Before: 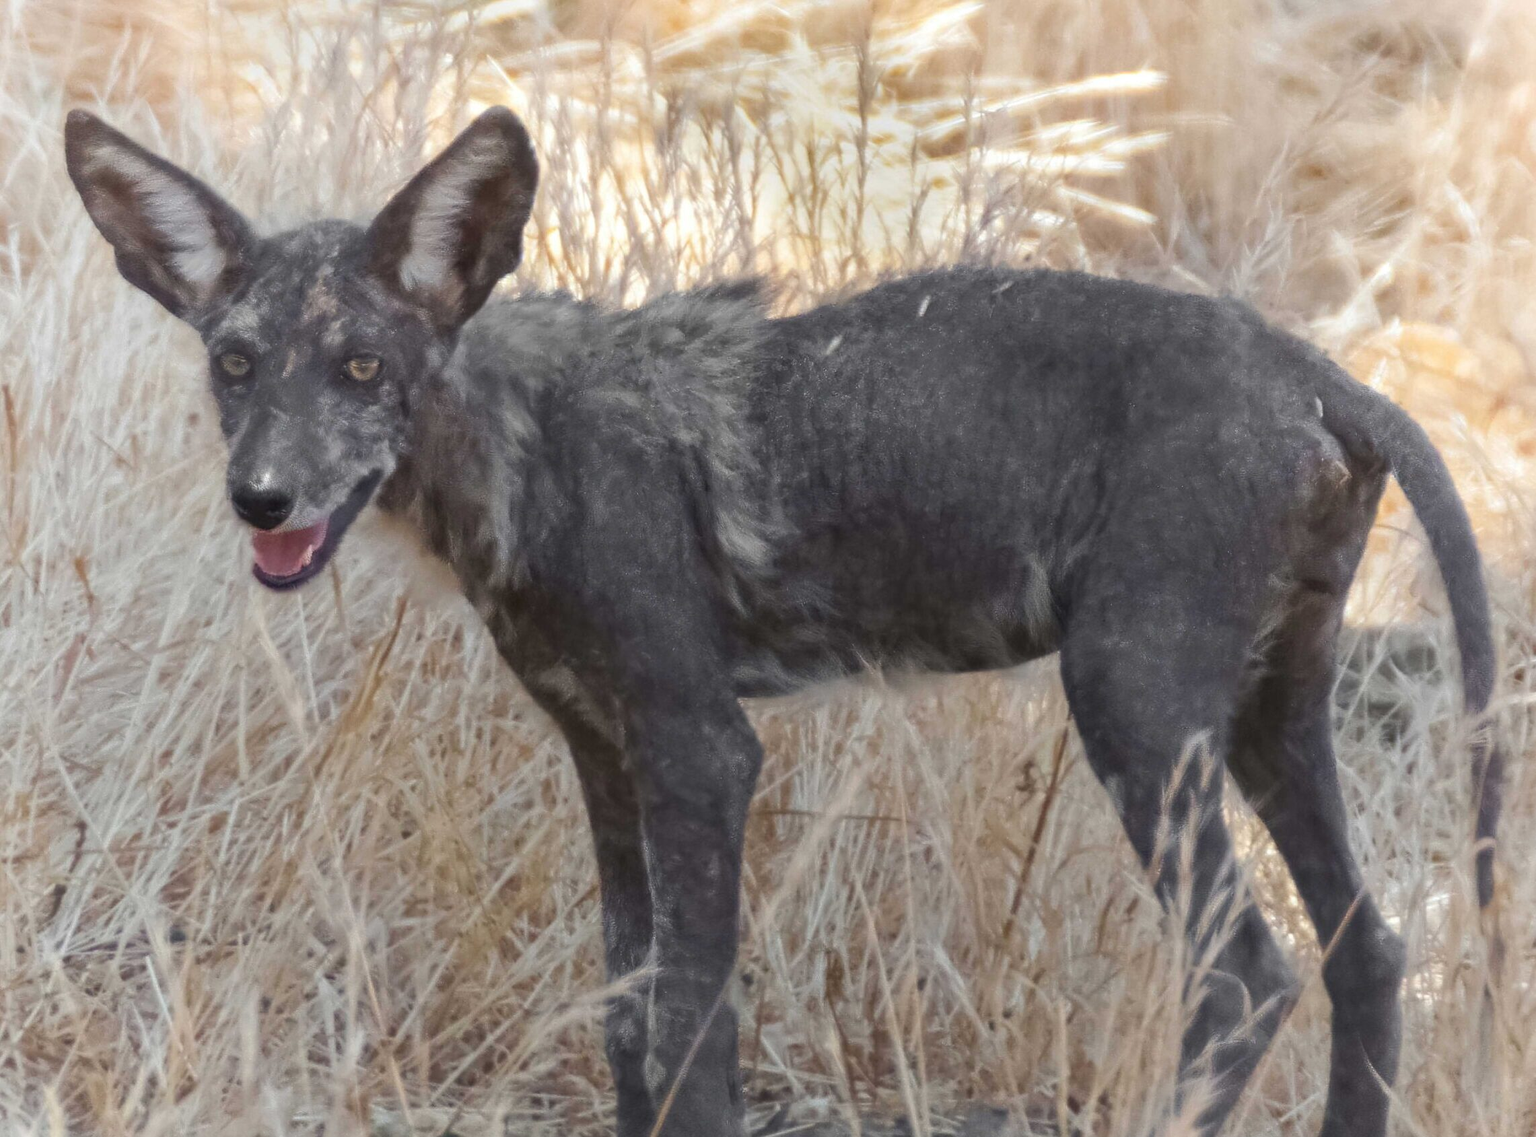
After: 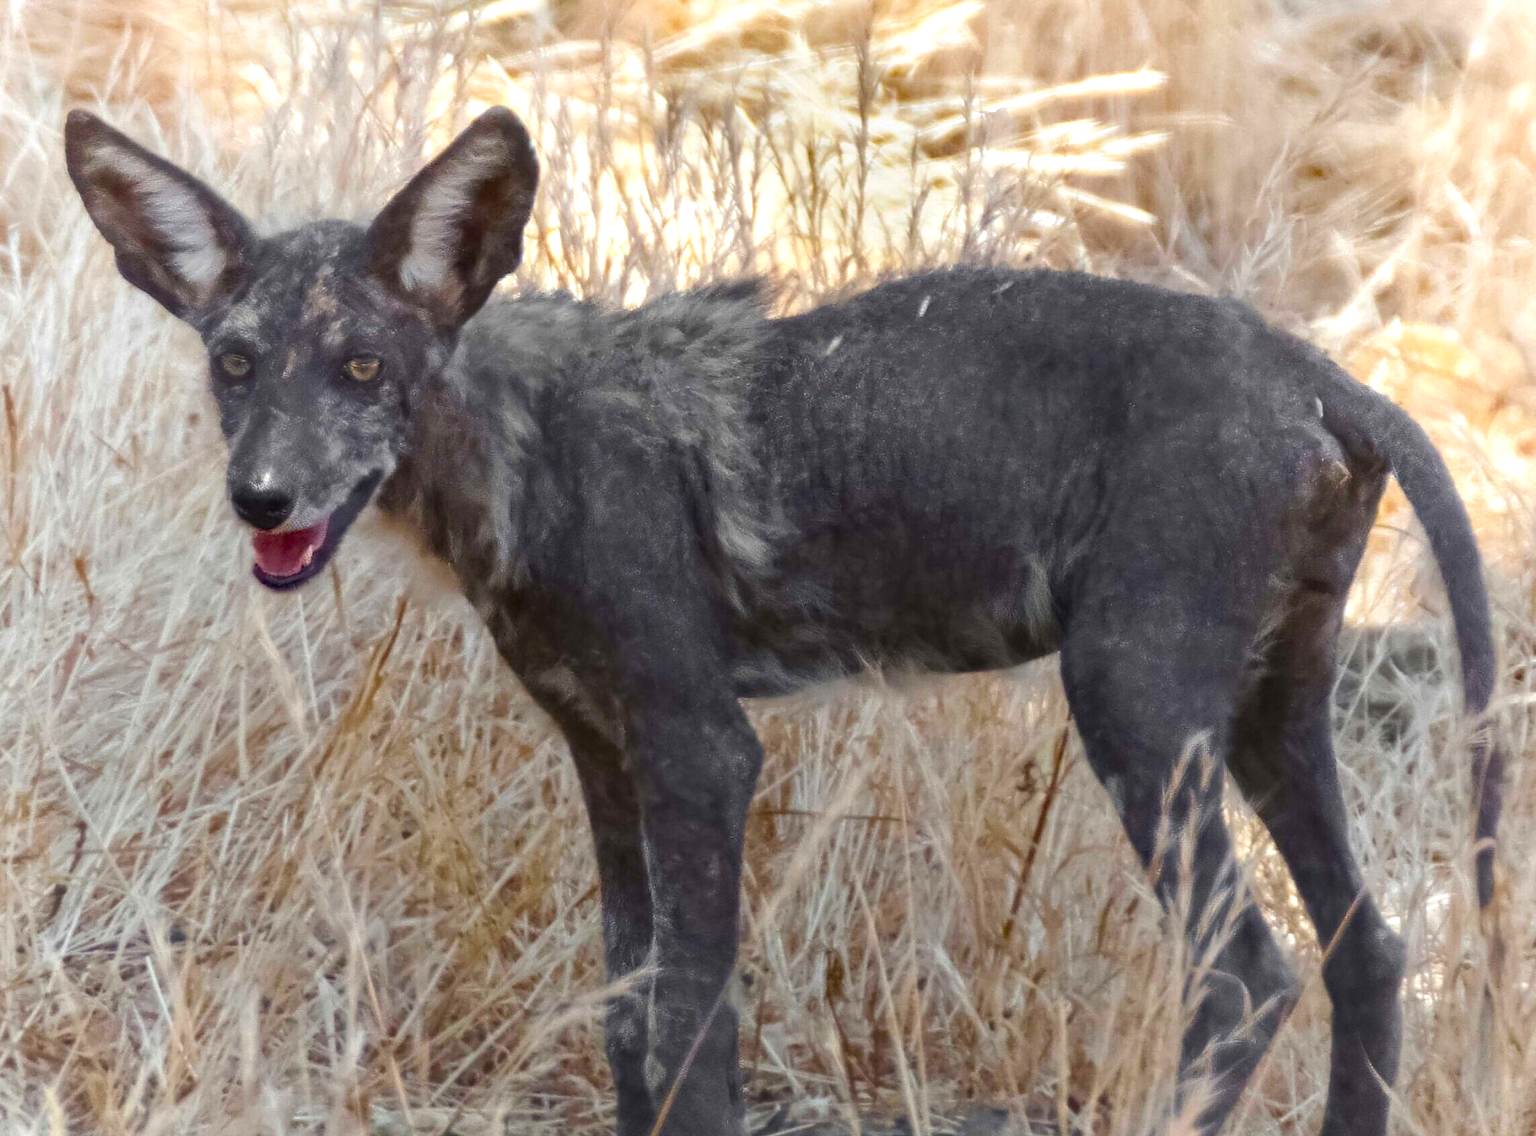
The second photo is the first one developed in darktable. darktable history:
color balance rgb: shadows fall-off 101.818%, linear chroma grading › global chroma 5.837%, perceptual saturation grading › global saturation 27.618%, perceptual saturation grading › highlights -25.277%, perceptual saturation grading › shadows 24.871%, mask middle-gray fulcrum 22.605%, global vibrance 9.593%, contrast 15.398%, saturation formula JzAzBz (2021)
base curve: curves: ch0 [(0, 0) (0.472, 0.455) (1, 1)], preserve colors none
